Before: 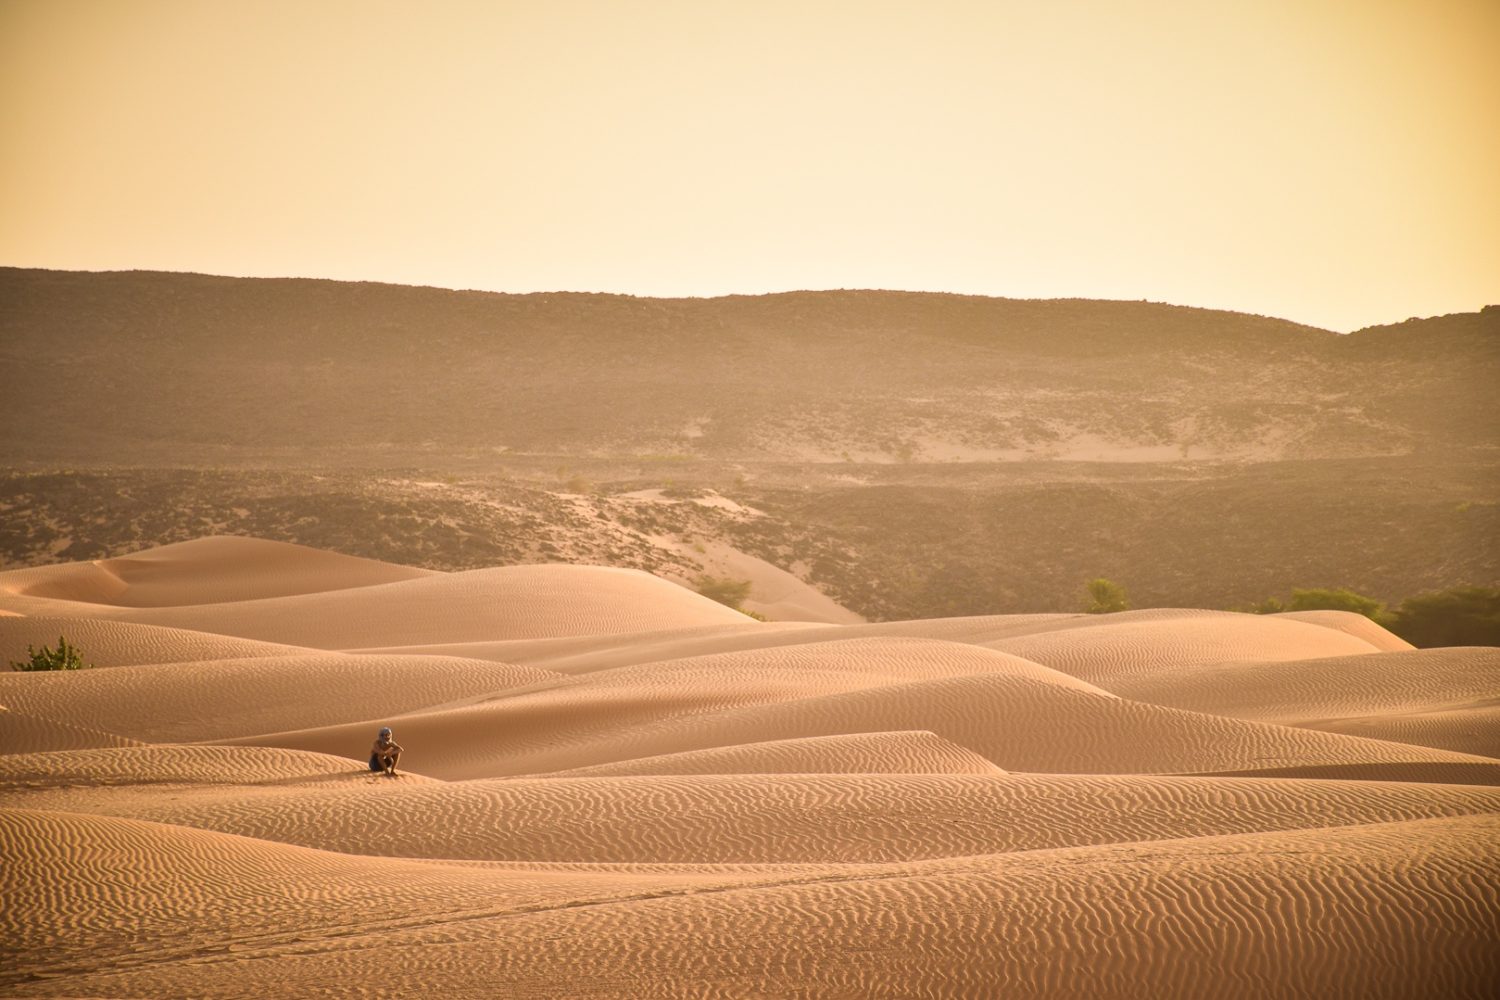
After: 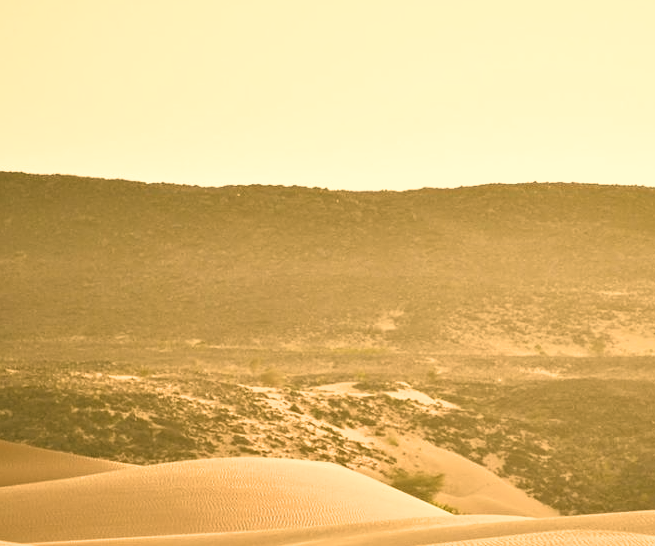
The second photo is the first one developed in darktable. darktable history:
filmic rgb: black relative exposure -9.15 EV, white relative exposure 2.3 EV, hardness 7.41
contrast equalizer: y [[0.509, 0.514, 0.523, 0.542, 0.578, 0.603], [0.5 ×6], [0.509, 0.514, 0.523, 0.542, 0.578, 0.603], [0.001, 0.002, 0.003, 0.005, 0.01, 0.013], [0.001, 0.002, 0.003, 0.005, 0.01, 0.013]]
crop: left 20.478%, top 10.76%, right 35.812%, bottom 34.578%
color correction: highlights a* 4.94, highlights b* 24.11, shadows a* -15.96, shadows b* 3.72
